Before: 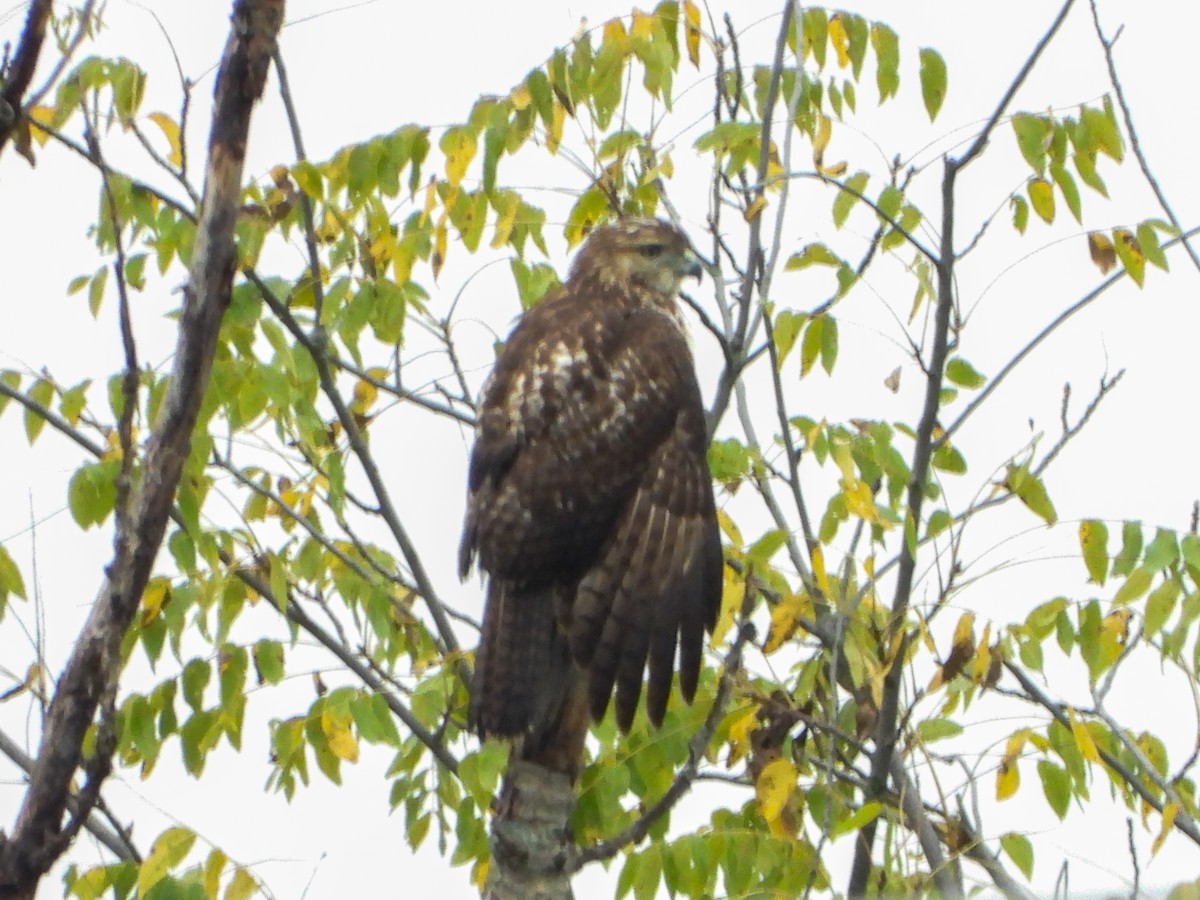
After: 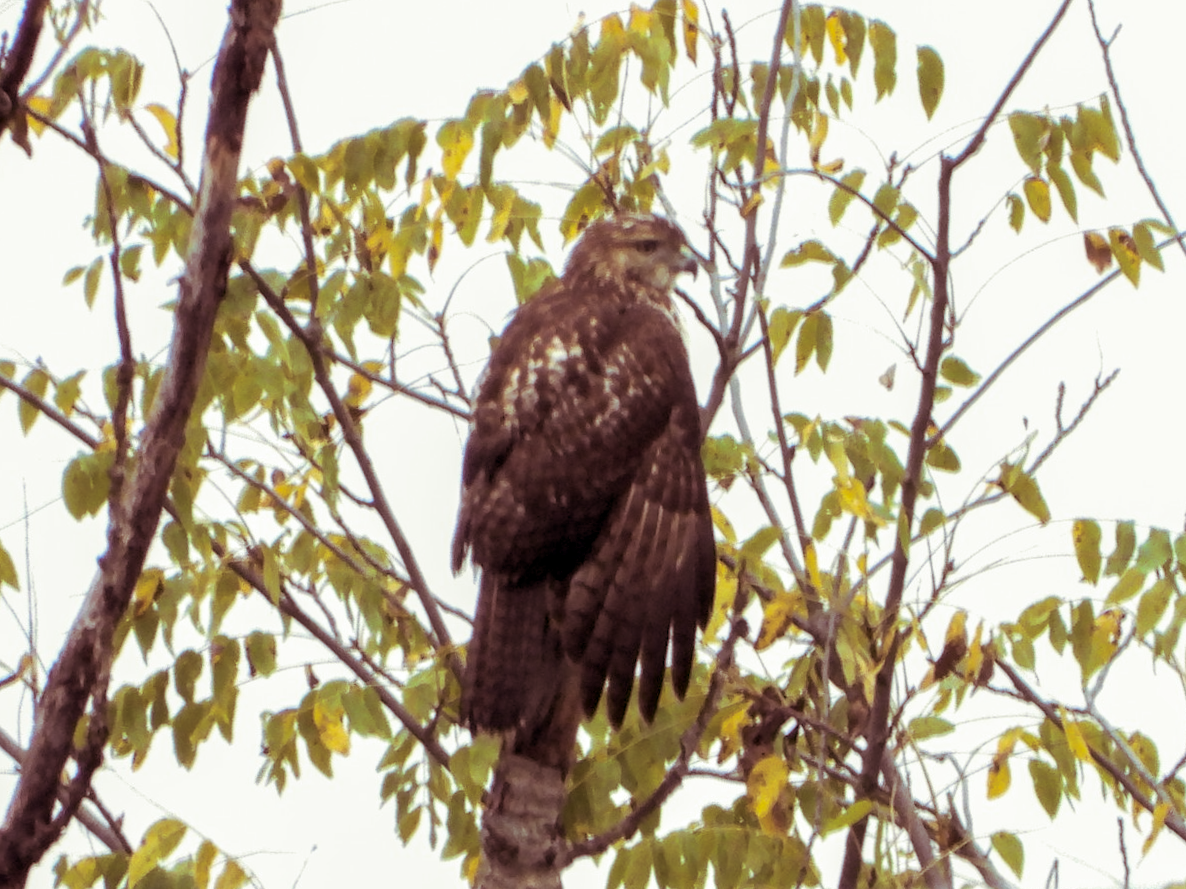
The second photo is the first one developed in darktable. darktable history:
crop and rotate: angle -0.5°
exposure: black level correction 0.01, exposure 0.011 EV, compensate highlight preservation false
split-toning: shadows › hue 360°
